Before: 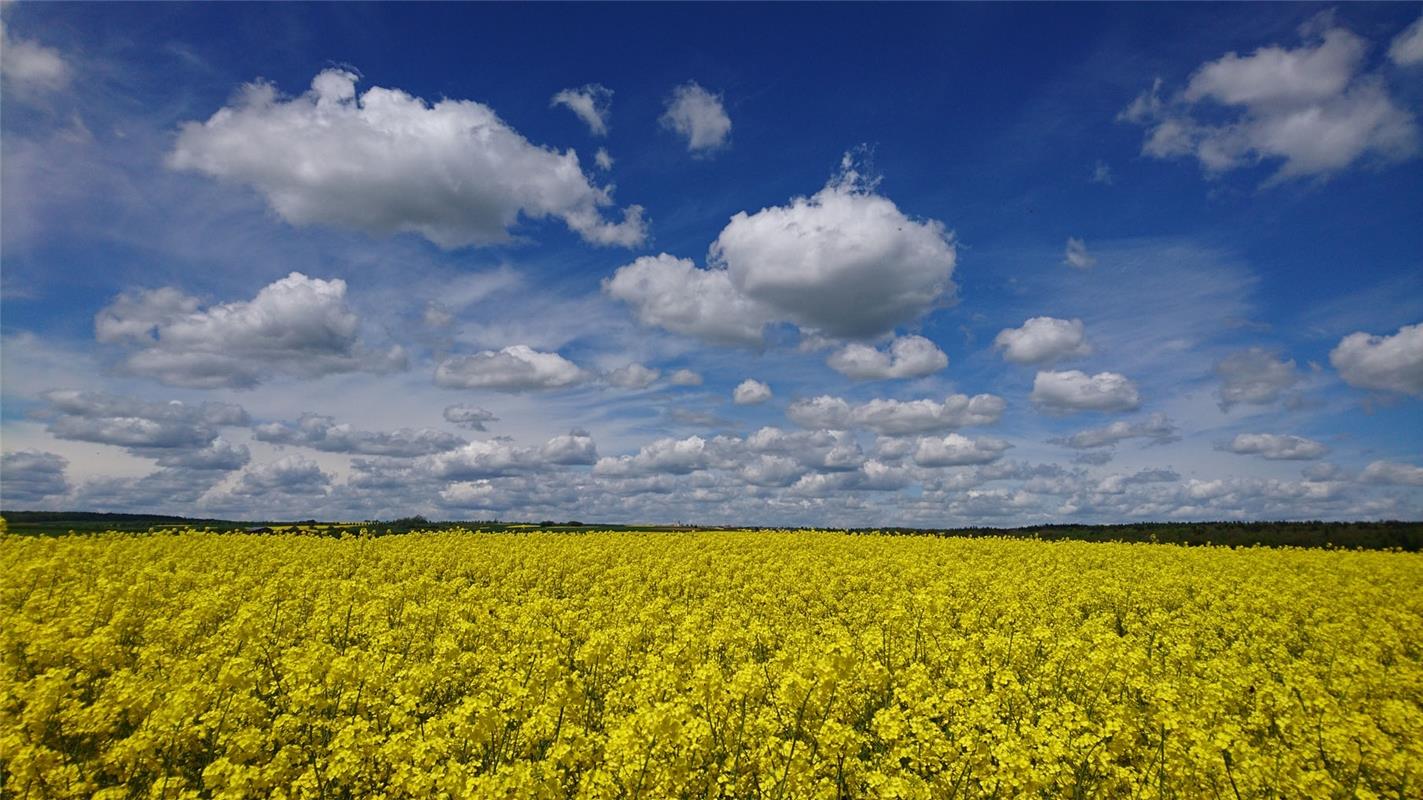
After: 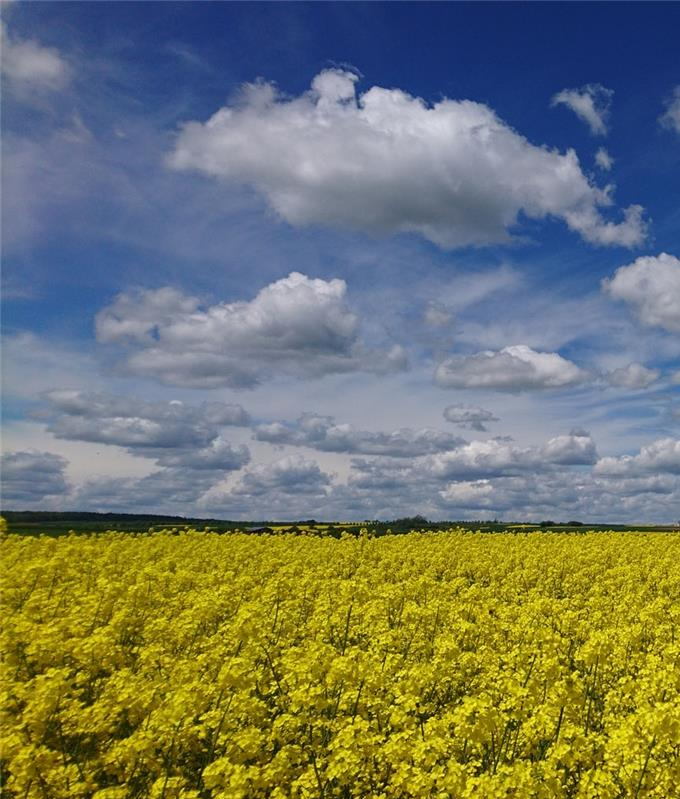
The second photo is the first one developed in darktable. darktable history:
crop and rotate: left 0.042%, top 0%, right 52.126%
